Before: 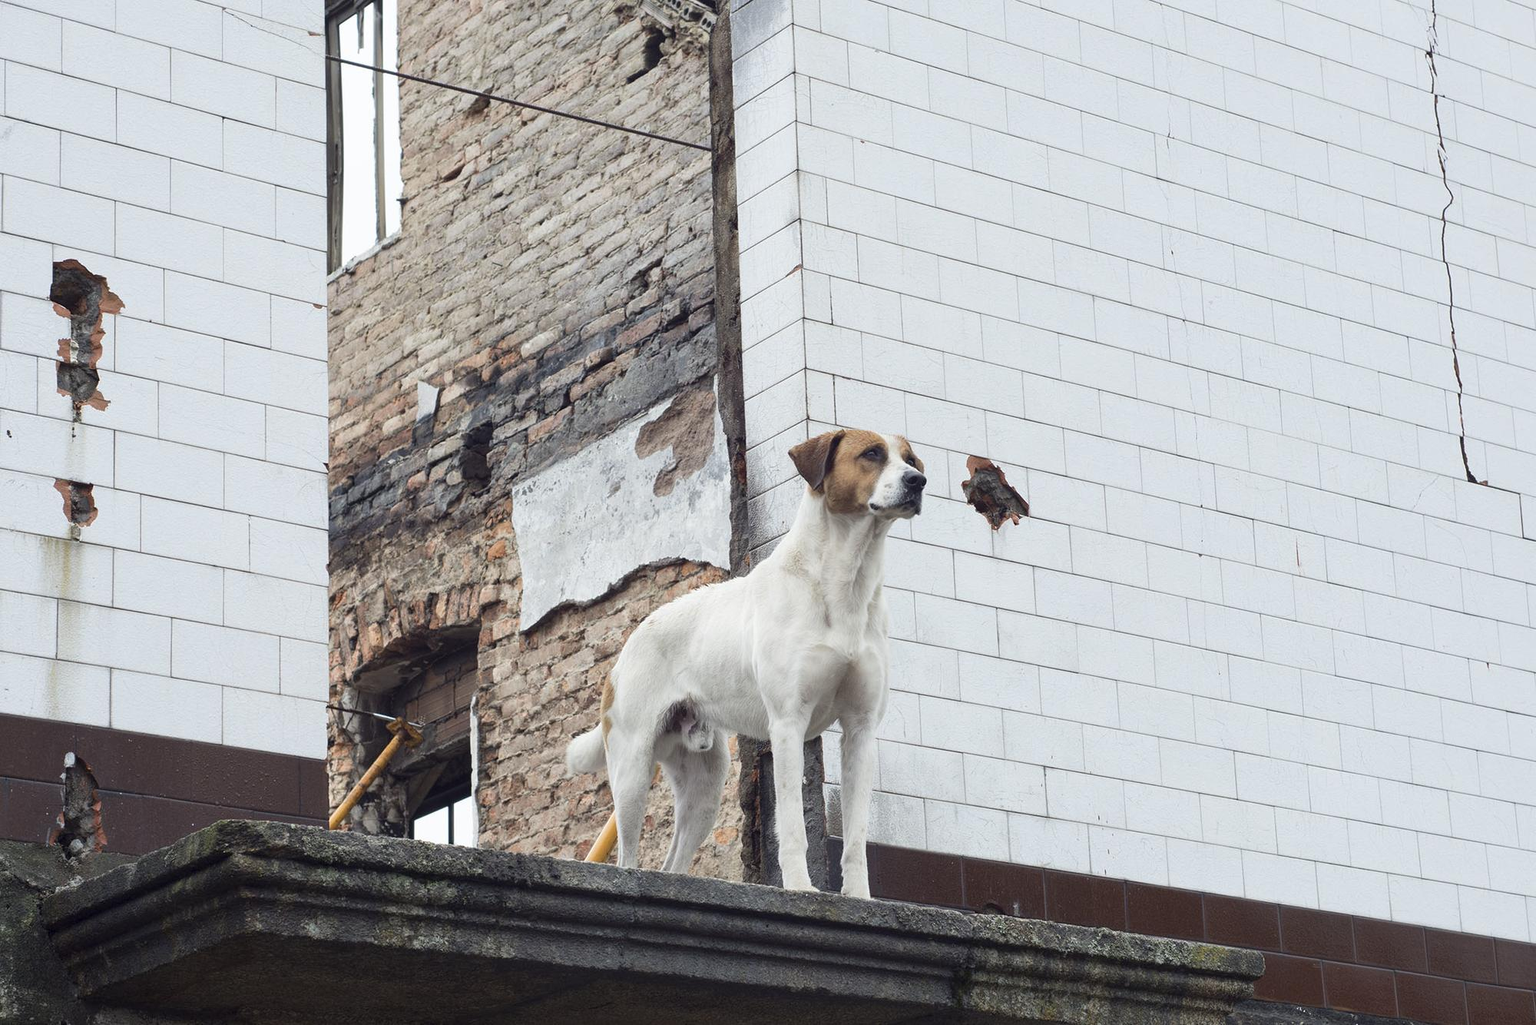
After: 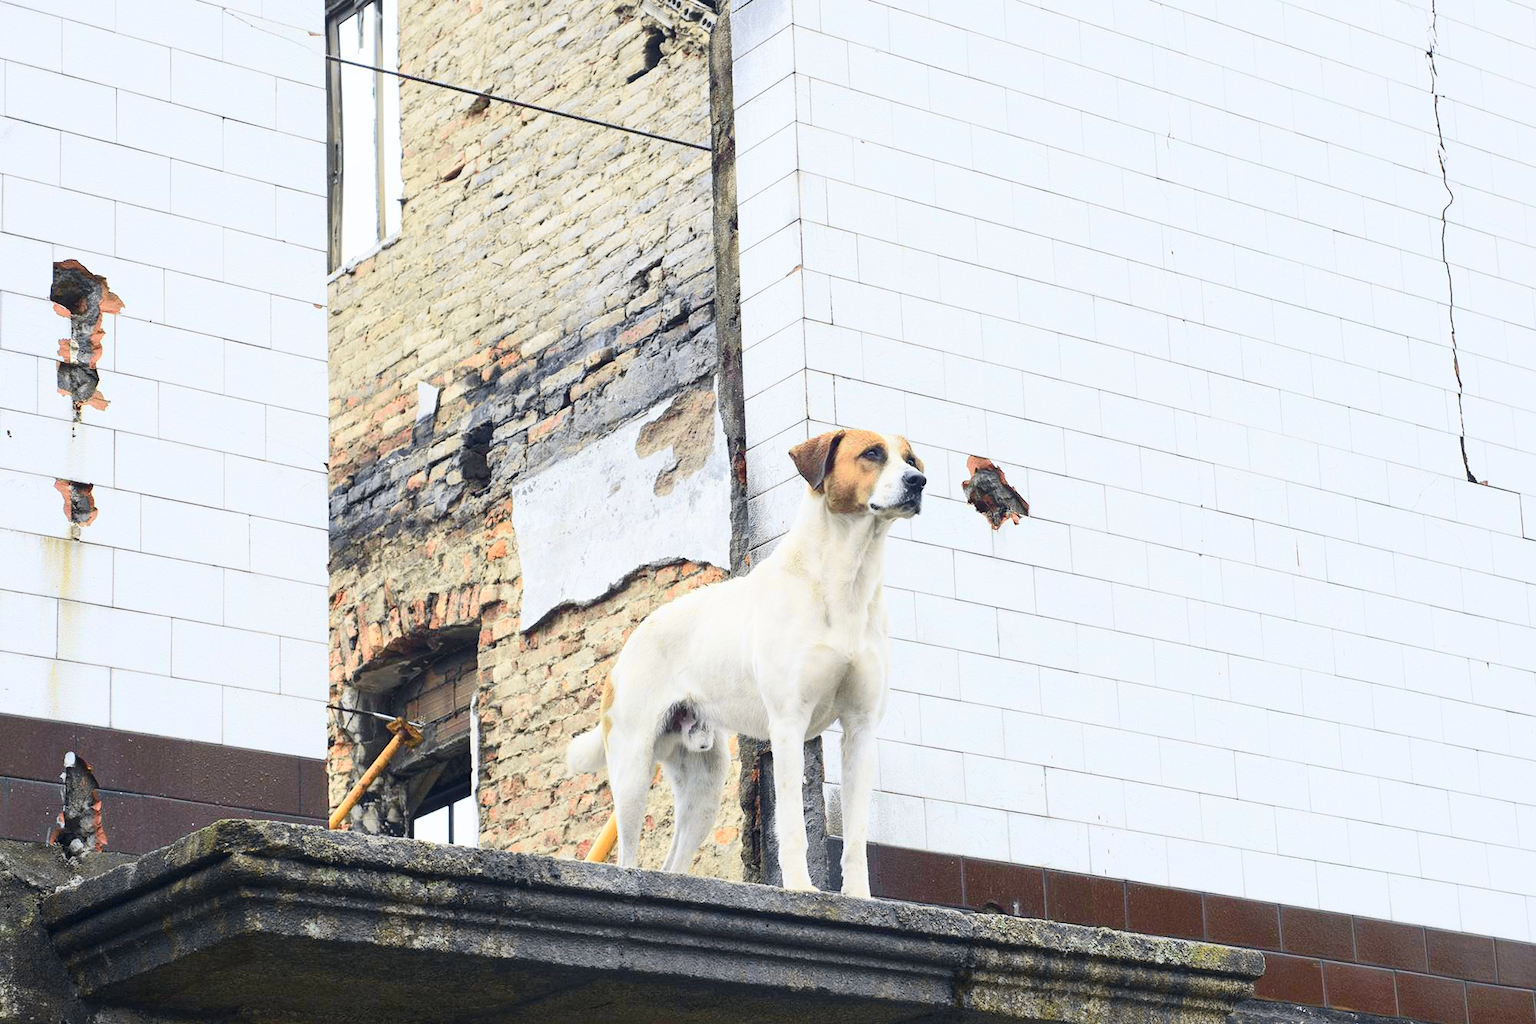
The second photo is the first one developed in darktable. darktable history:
tone curve: curves: ch0 [(0, 0.018) (0.061, 0.041) (0.205, 0.191) (0.289, 0.292) (0.39, 0.424) (0.493, 0.551) (0.666, 0.743) (0.795, 0.841) (1, 0.998)]; ch1 [(0, 0) (0.385, 0.343) (0.439, 0.415) (0.494, 0.498) (0.501, 0.501) (0.51, 0.496) (0.548, 0.554) (0.586, 0.61) (0.684, 0.658) (0.783, 0.804) (1, 1)]; ch2 [(0, 0) (0.304, 0.31) (0.403, 0.399) (0.441, 0.428) (0.47, 0.469) (0.498, 0.496) (0.524, 0.538) (0.566, 0.588) (0.648, 0.665) (0.697, 0.699) (1, 1)], color space Lab, independent channels, preserve colors none
contrast brightness saturation: contrast 0.238, brightness 0.267, saturation 0.381
